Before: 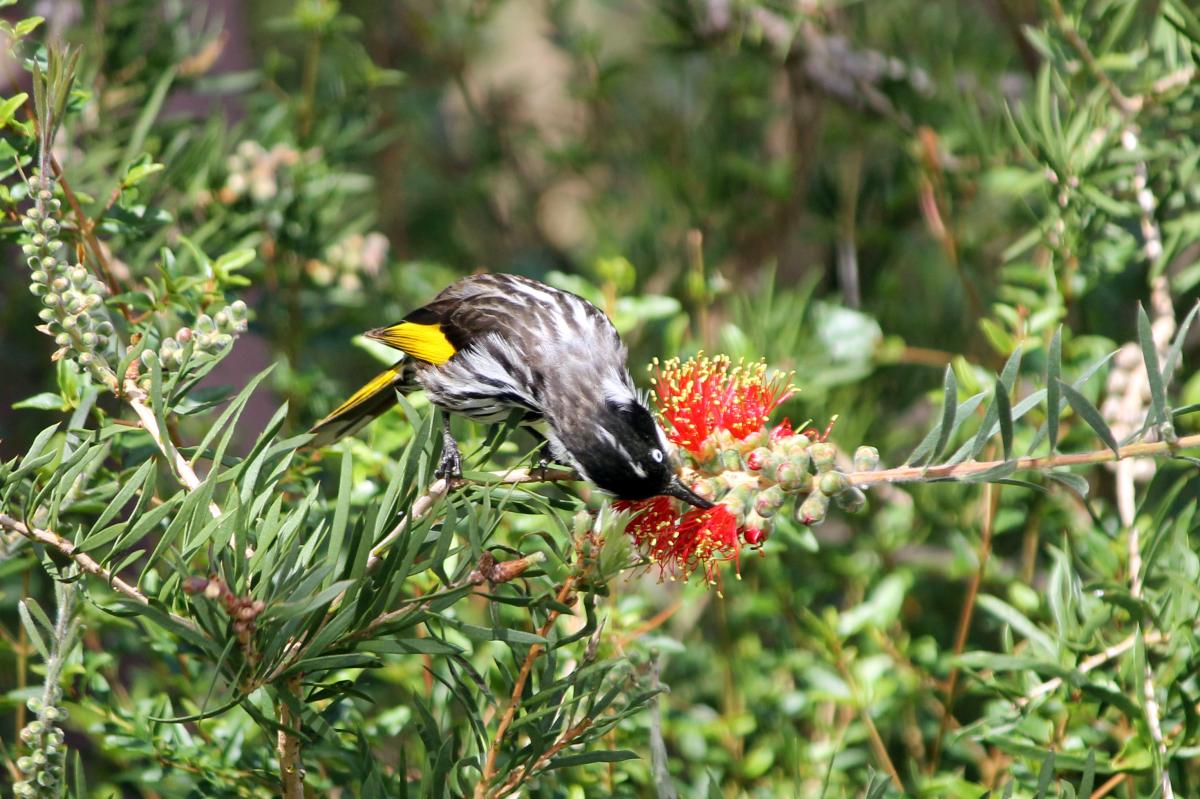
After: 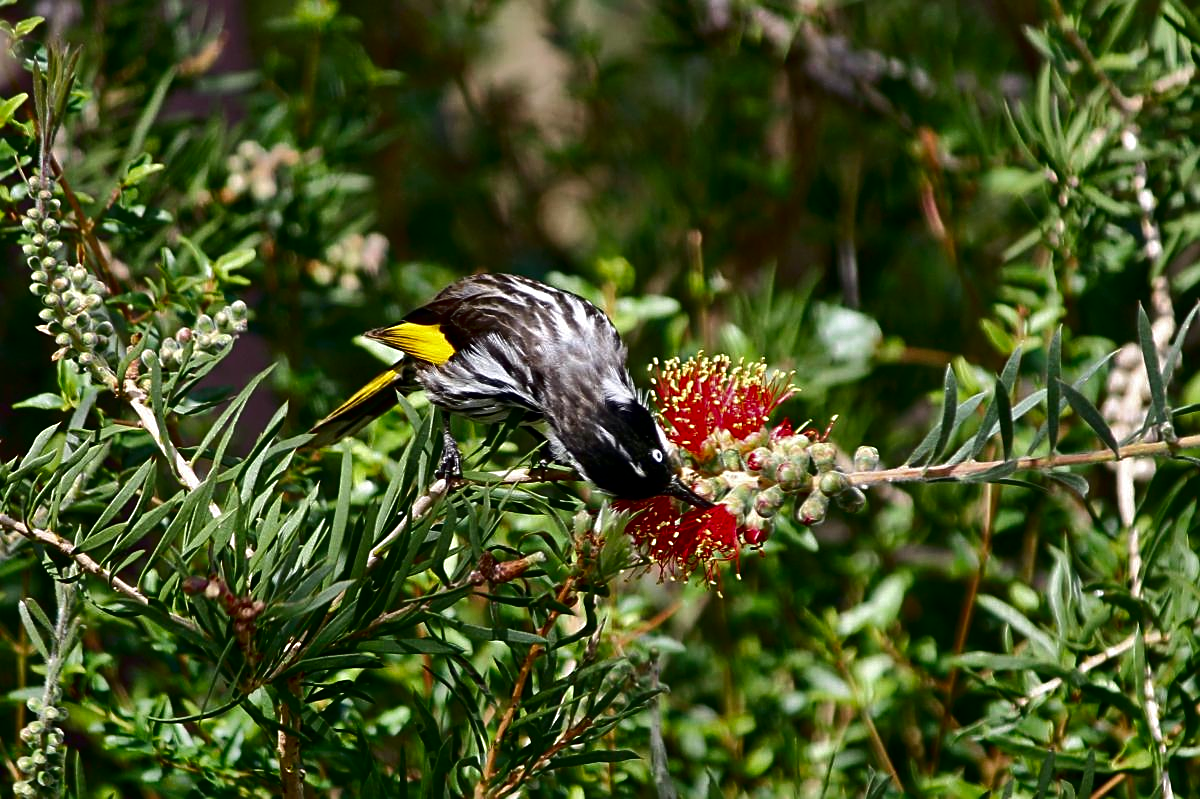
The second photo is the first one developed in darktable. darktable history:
contrast brightness saturation: brightness -0.523
shadows and highlights: shadows 47.57, highlights -42.63, soften with gaussian
sharpen: on, module defaults
